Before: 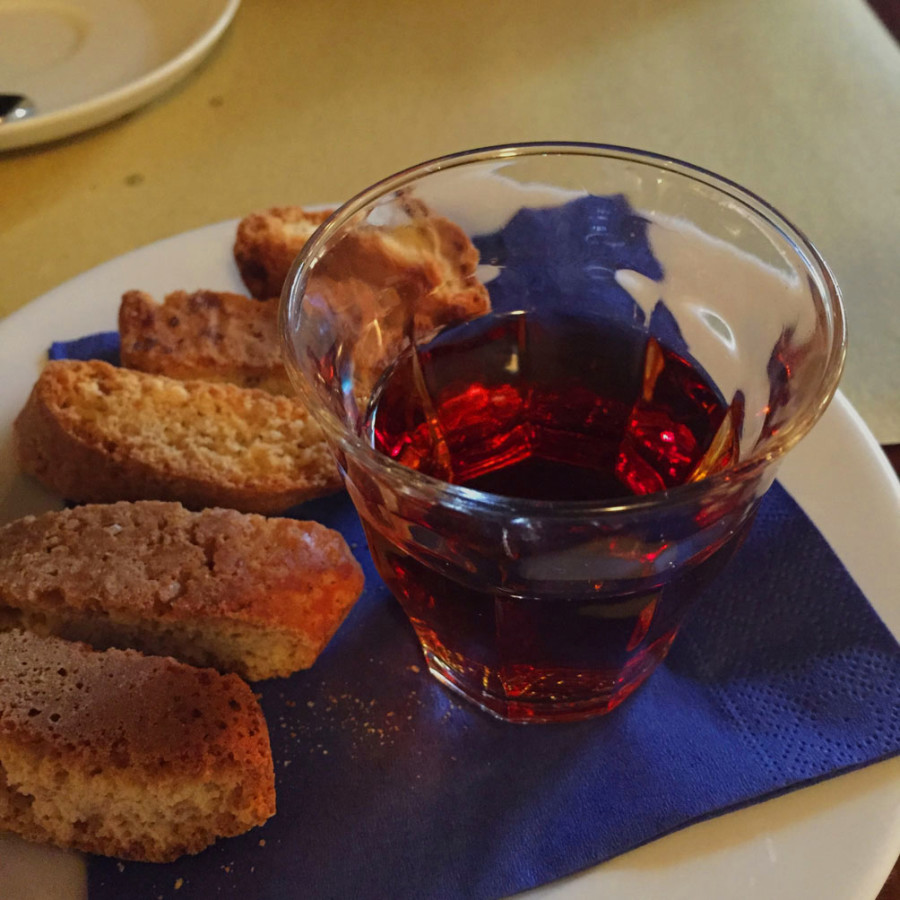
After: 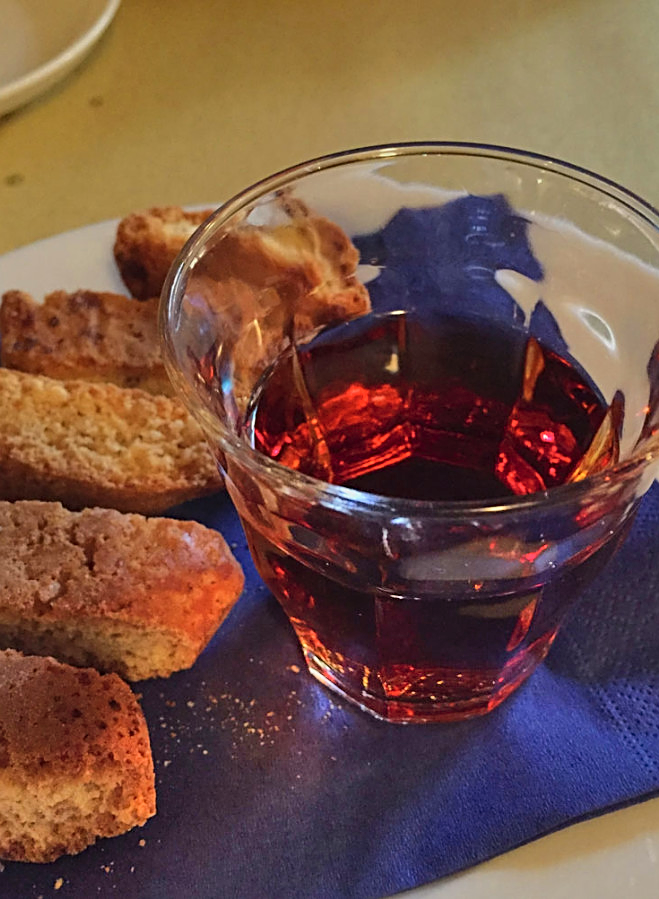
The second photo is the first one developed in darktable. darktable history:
shadows and highlights: shadows 60, soften with gaussian
crop: left 13.443%, right 13.31%
color correction: highlights a* -0.137, highlights b* 0.137
sharpen: on, module defaults
